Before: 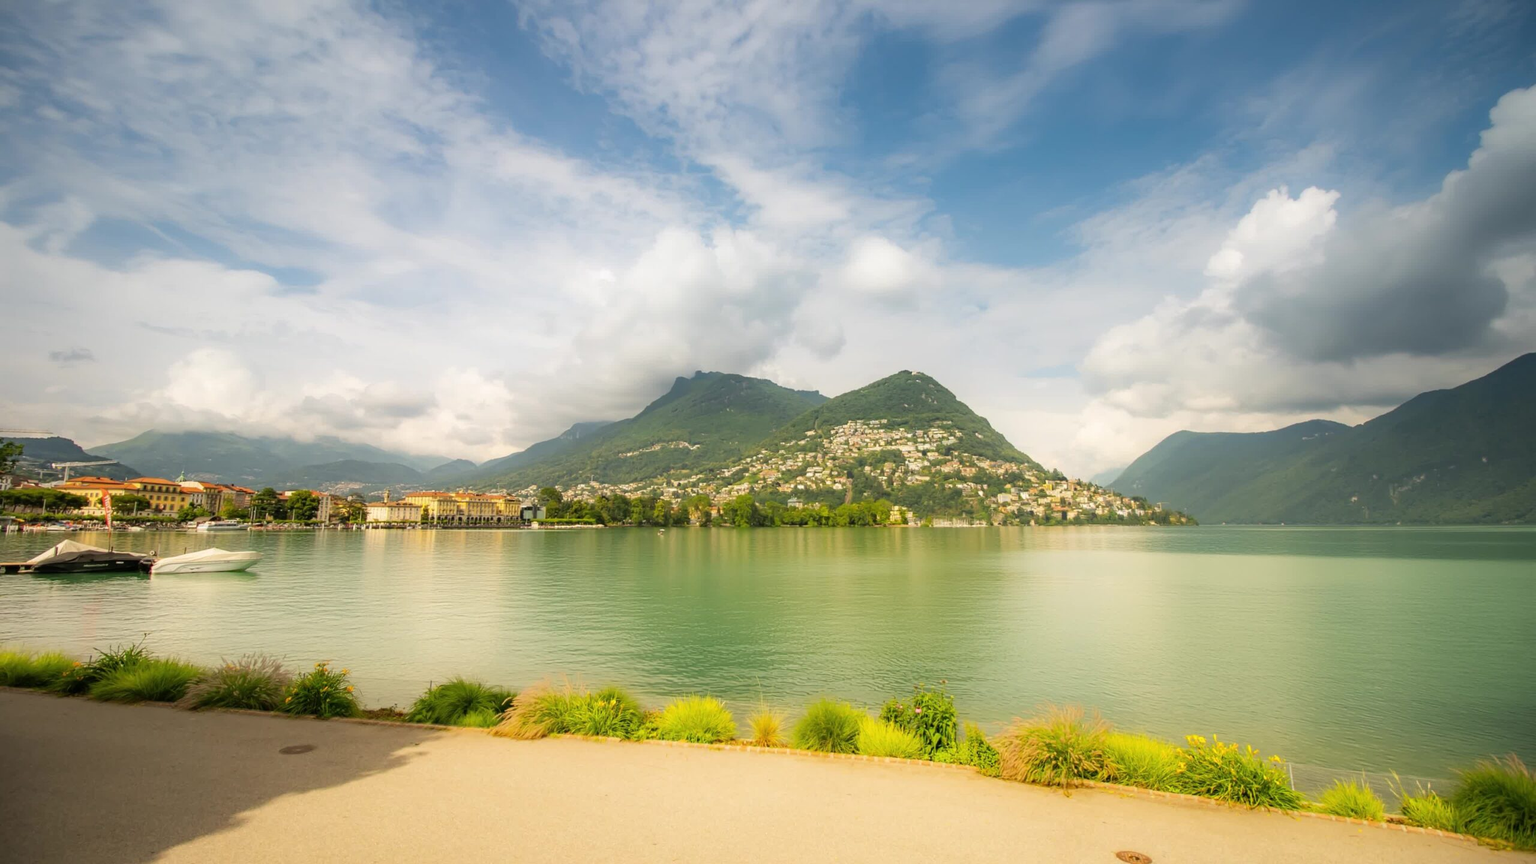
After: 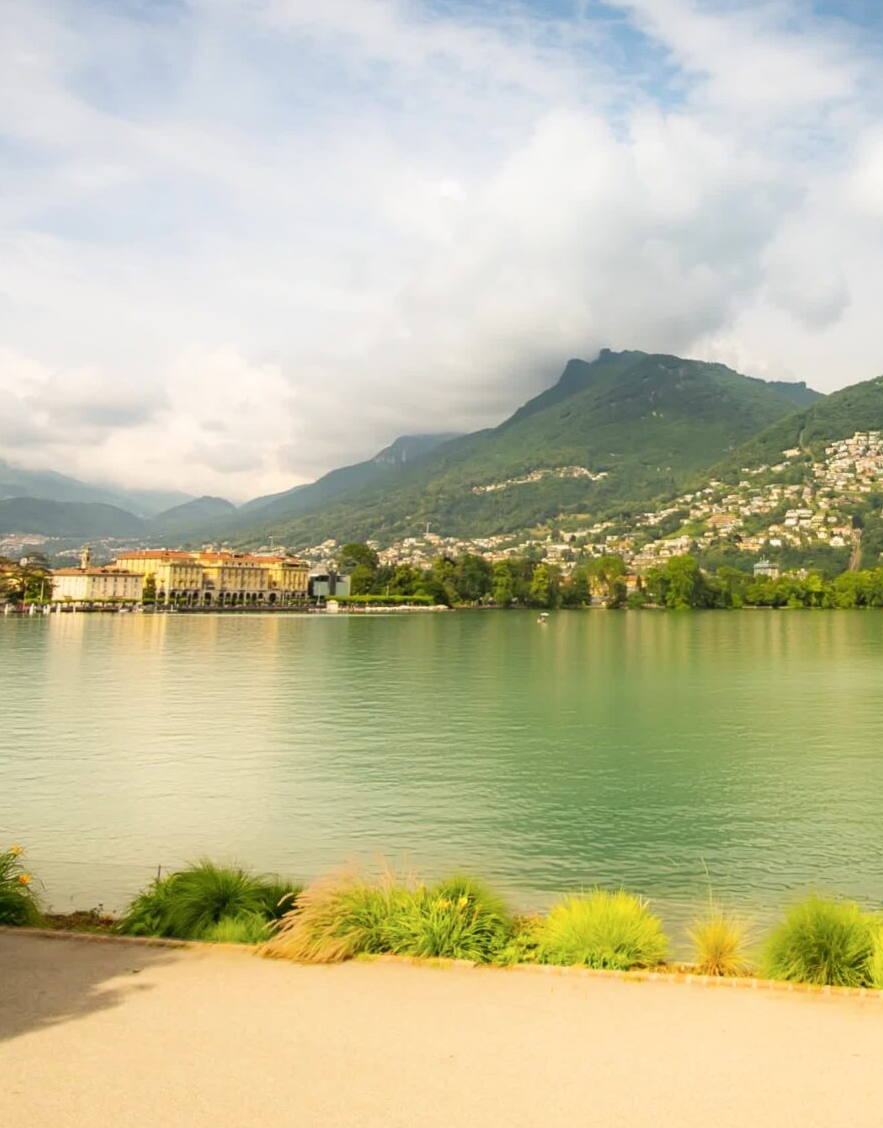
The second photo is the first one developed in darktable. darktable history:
shadows and highlights: shadows -0.116, highlights 40.54
crop and rotate: left 21.846%, top 18.687%, right 43.659%, bottom 2.971%
